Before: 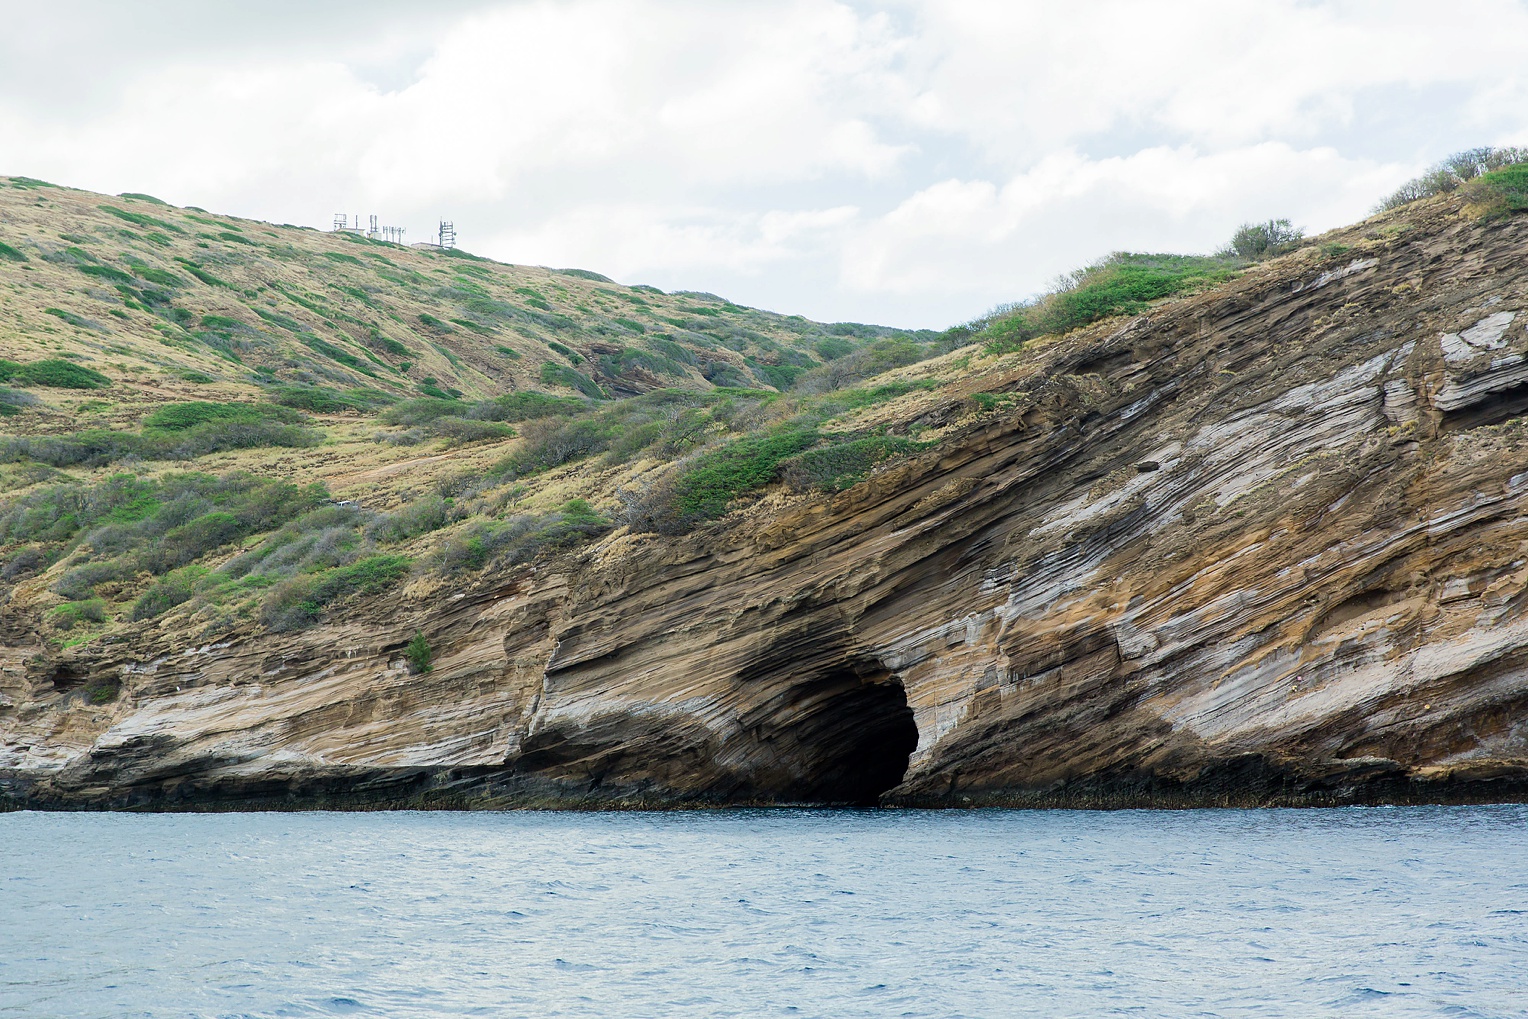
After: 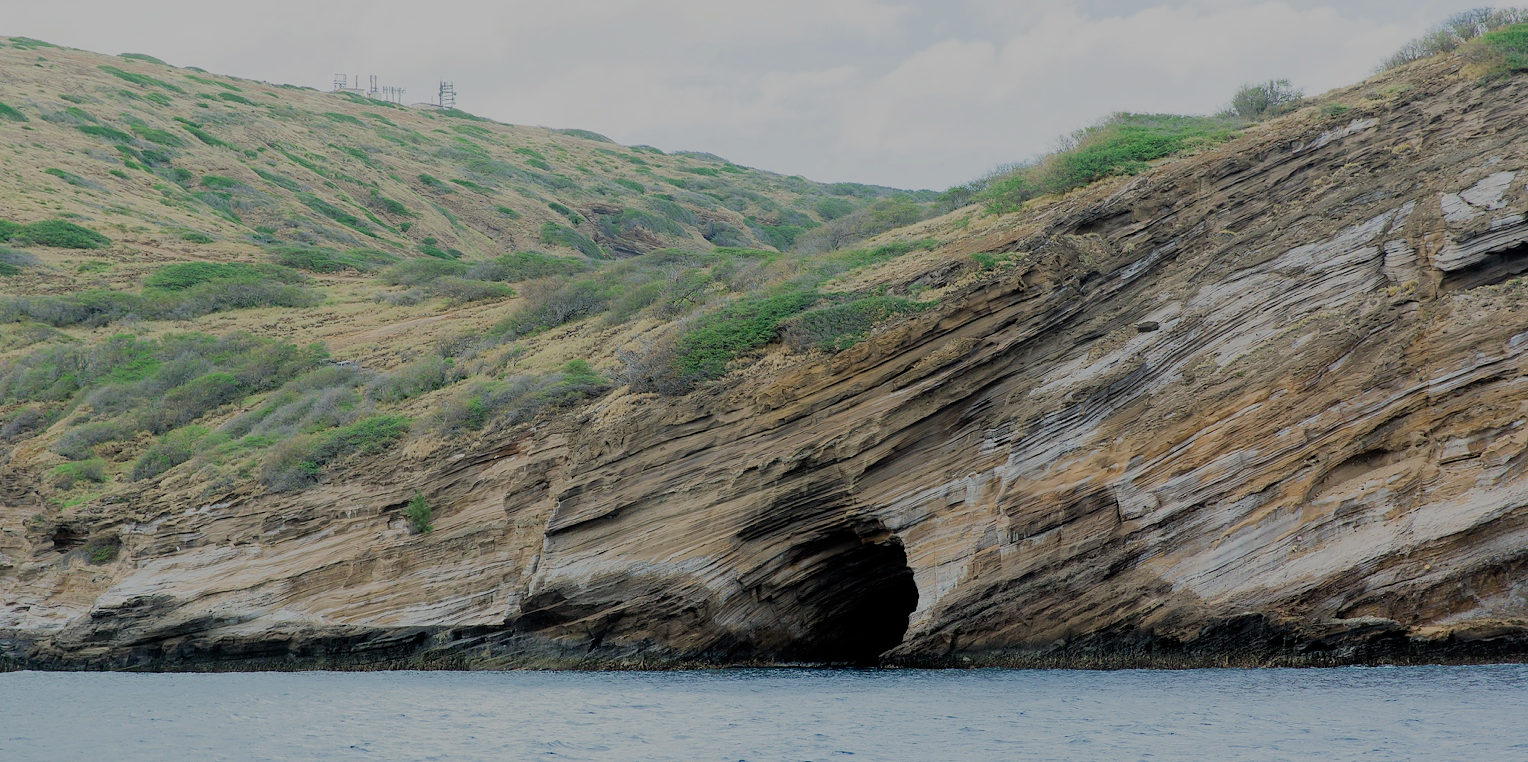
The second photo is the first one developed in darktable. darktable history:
crop: top 13.808%, bottom 11.393%
filmic rgb: middle gray luminance 2.54%, black relative exposure -9.85 EV, white relative exposure 7 EV, dynamic range scaling 10.3%, target black luminance 0%, hardness 3.19, latitude 43.52%, contrast 0.672, highlights saturation mix 5.04%, shadows ↔ highlights balance 13.88%
